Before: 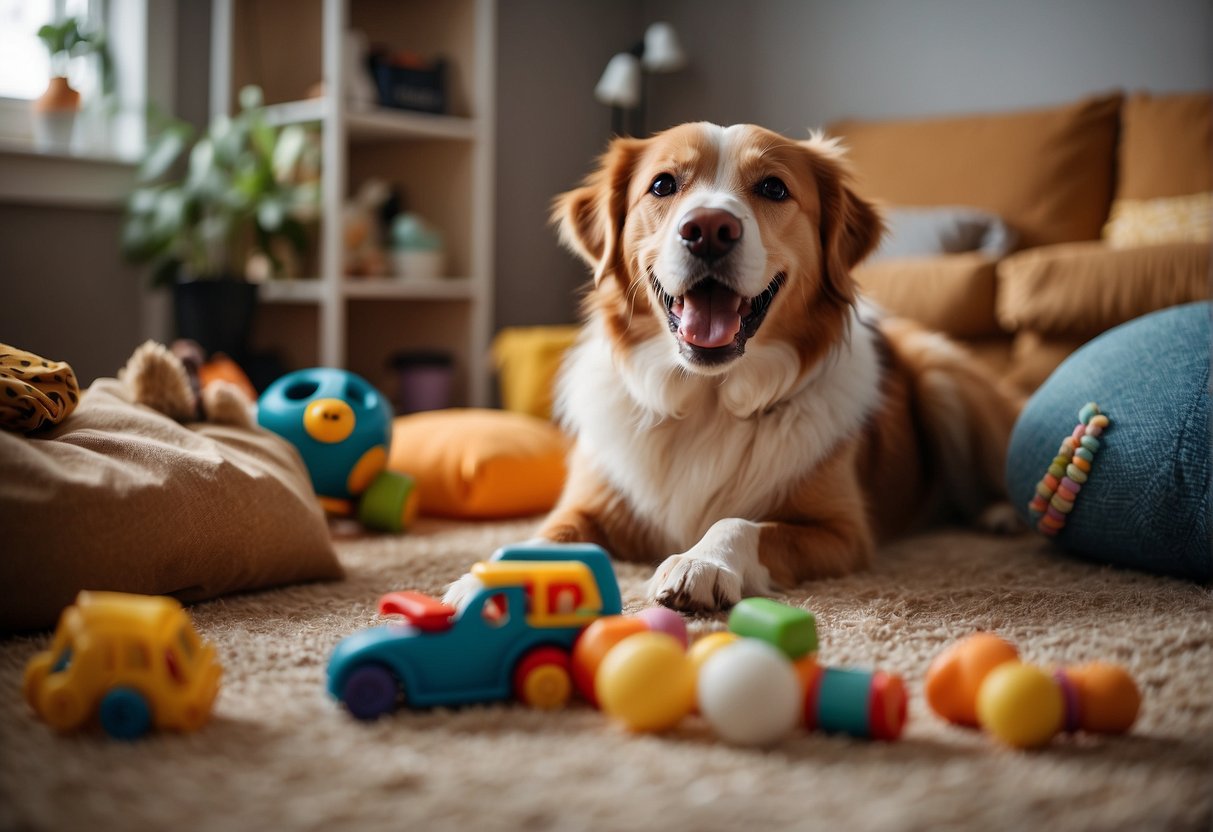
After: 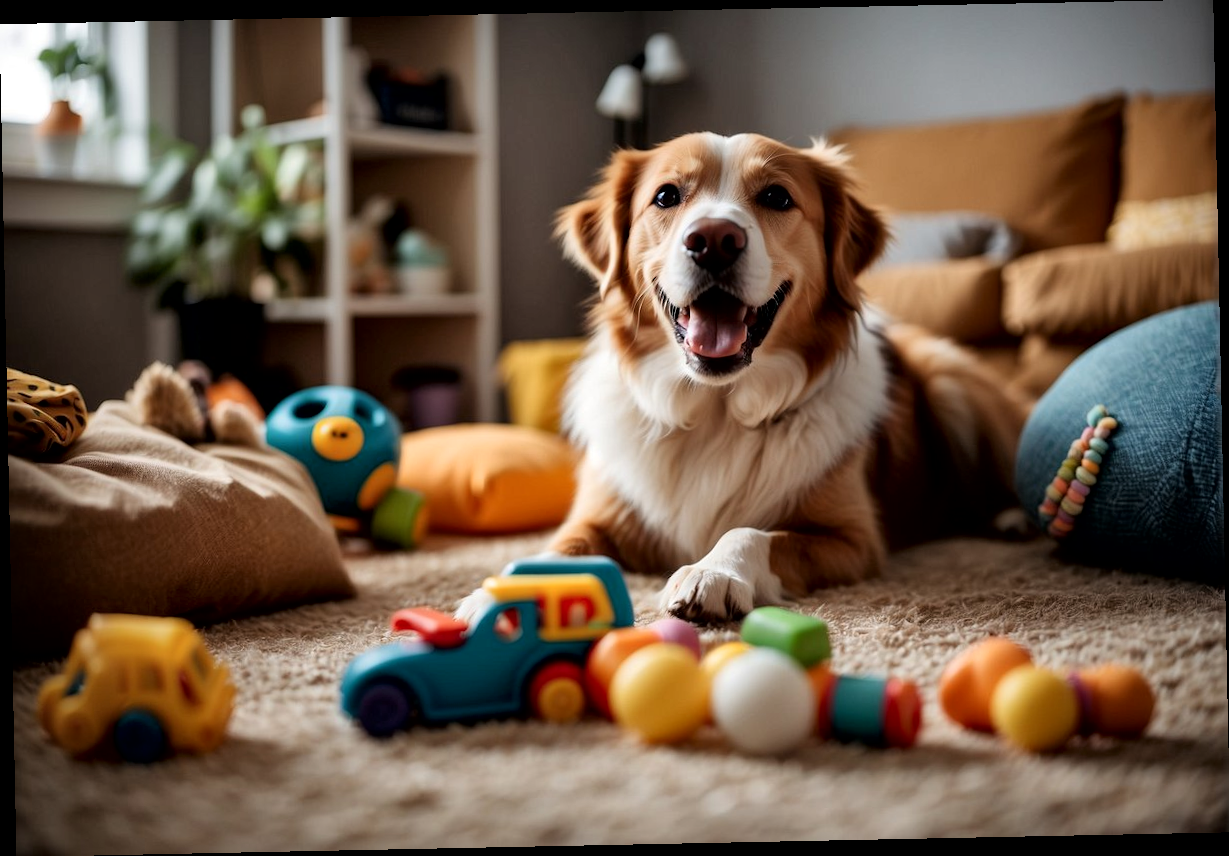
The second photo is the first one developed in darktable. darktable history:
local contrast: mode bilateral grid, contrast 20, coarseness 50, detail 144%, midtone range 0.2
contrast brightness saturation: contrast 0.07
rotate and perspective: rotation -1.17°, automatic cropping off
rgb curve: curves: ch0 [(0, 0) (0.136, 0.078) (0.262, 0.245) (0.414, 0.42) (1, 1)], compensate middle gray true, preserve colors basic power
